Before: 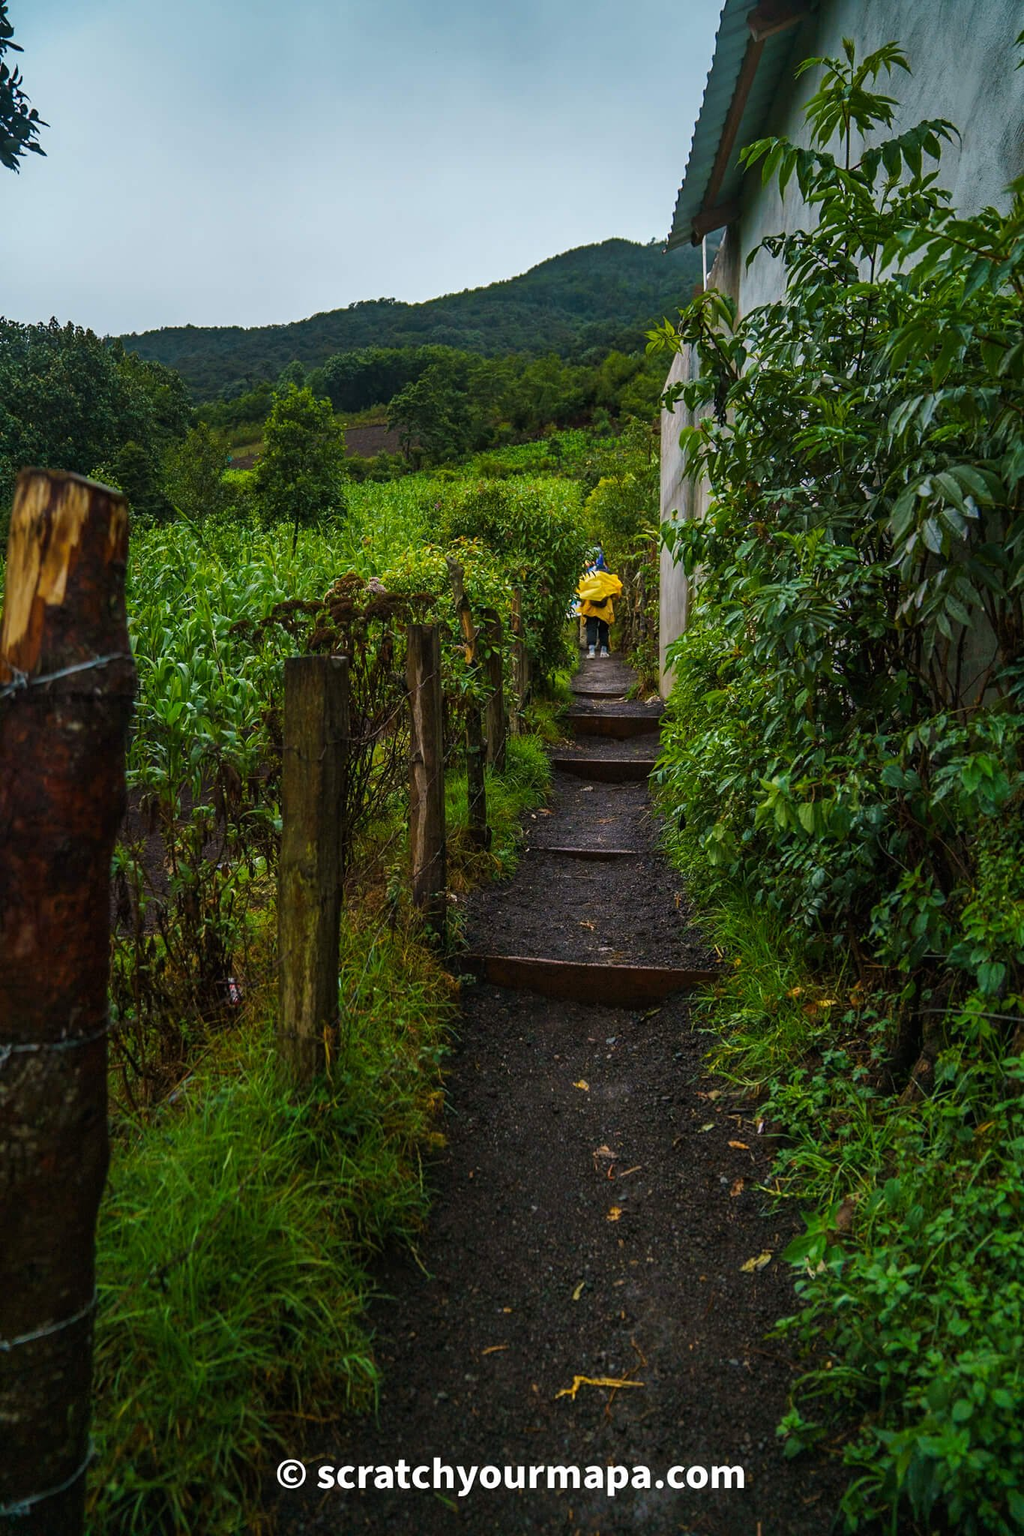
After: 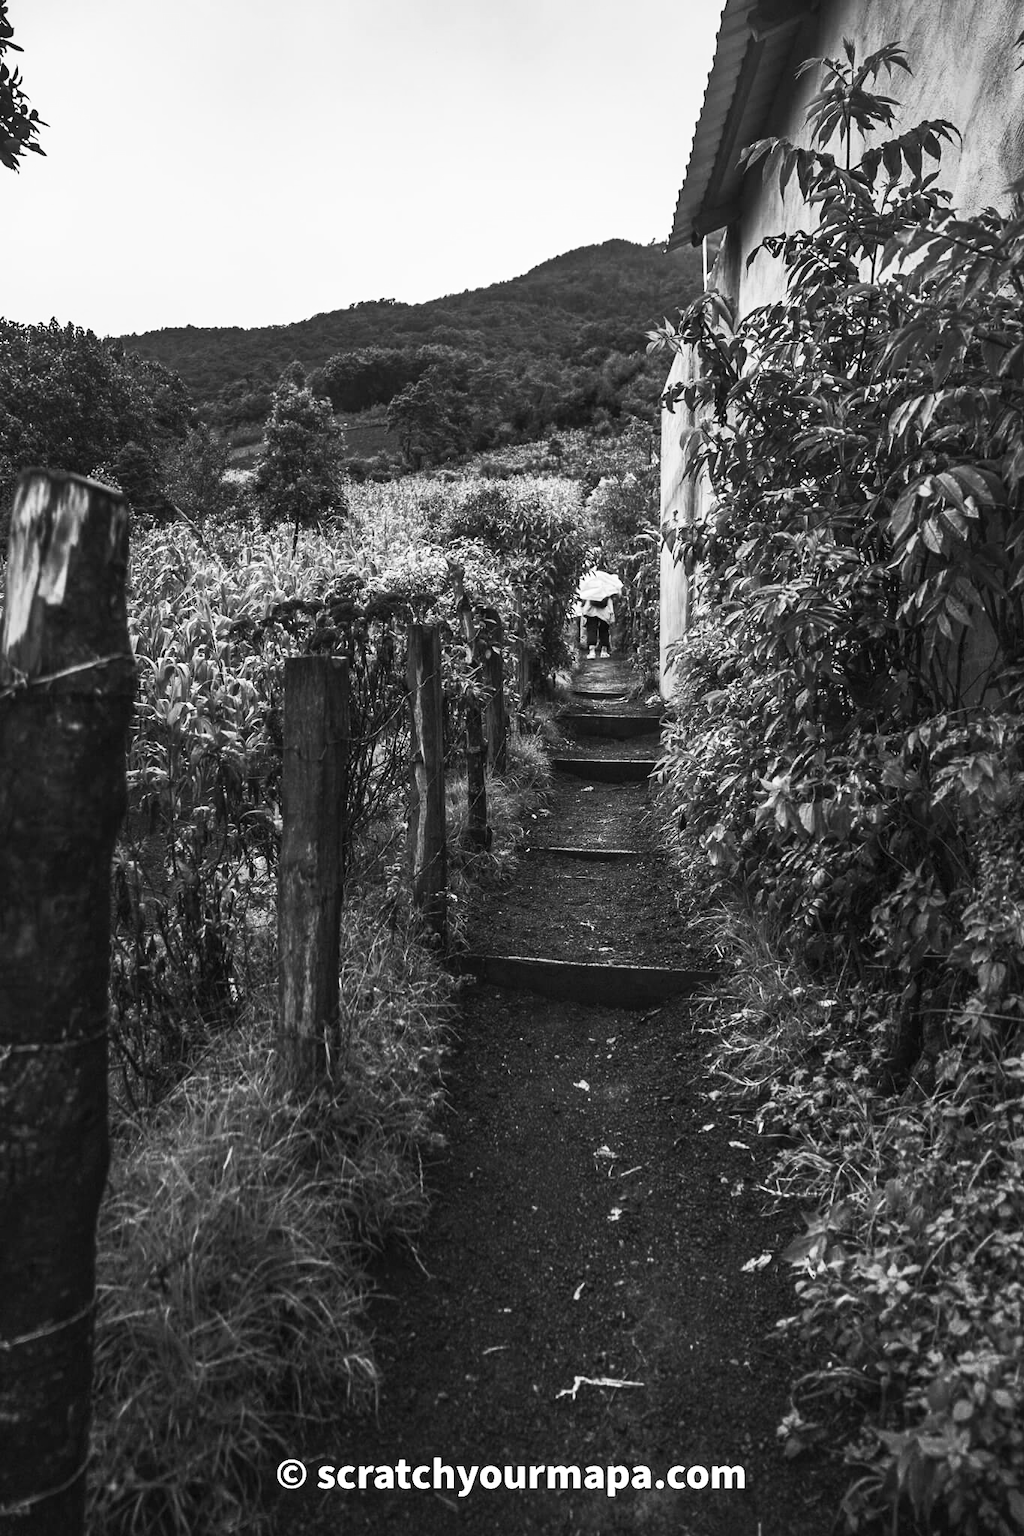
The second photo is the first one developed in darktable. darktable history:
contrast brightness saturation: contrast 0.53, brightness 0.47, saturation -1
white balance: red 1.08, blue 0.791
color zones: curves: ch2 [(0, 0.5) (0.084, 0.497) (0.323, 0.335) (0.4, 0.497) (1, 0.5)], process mode strong
